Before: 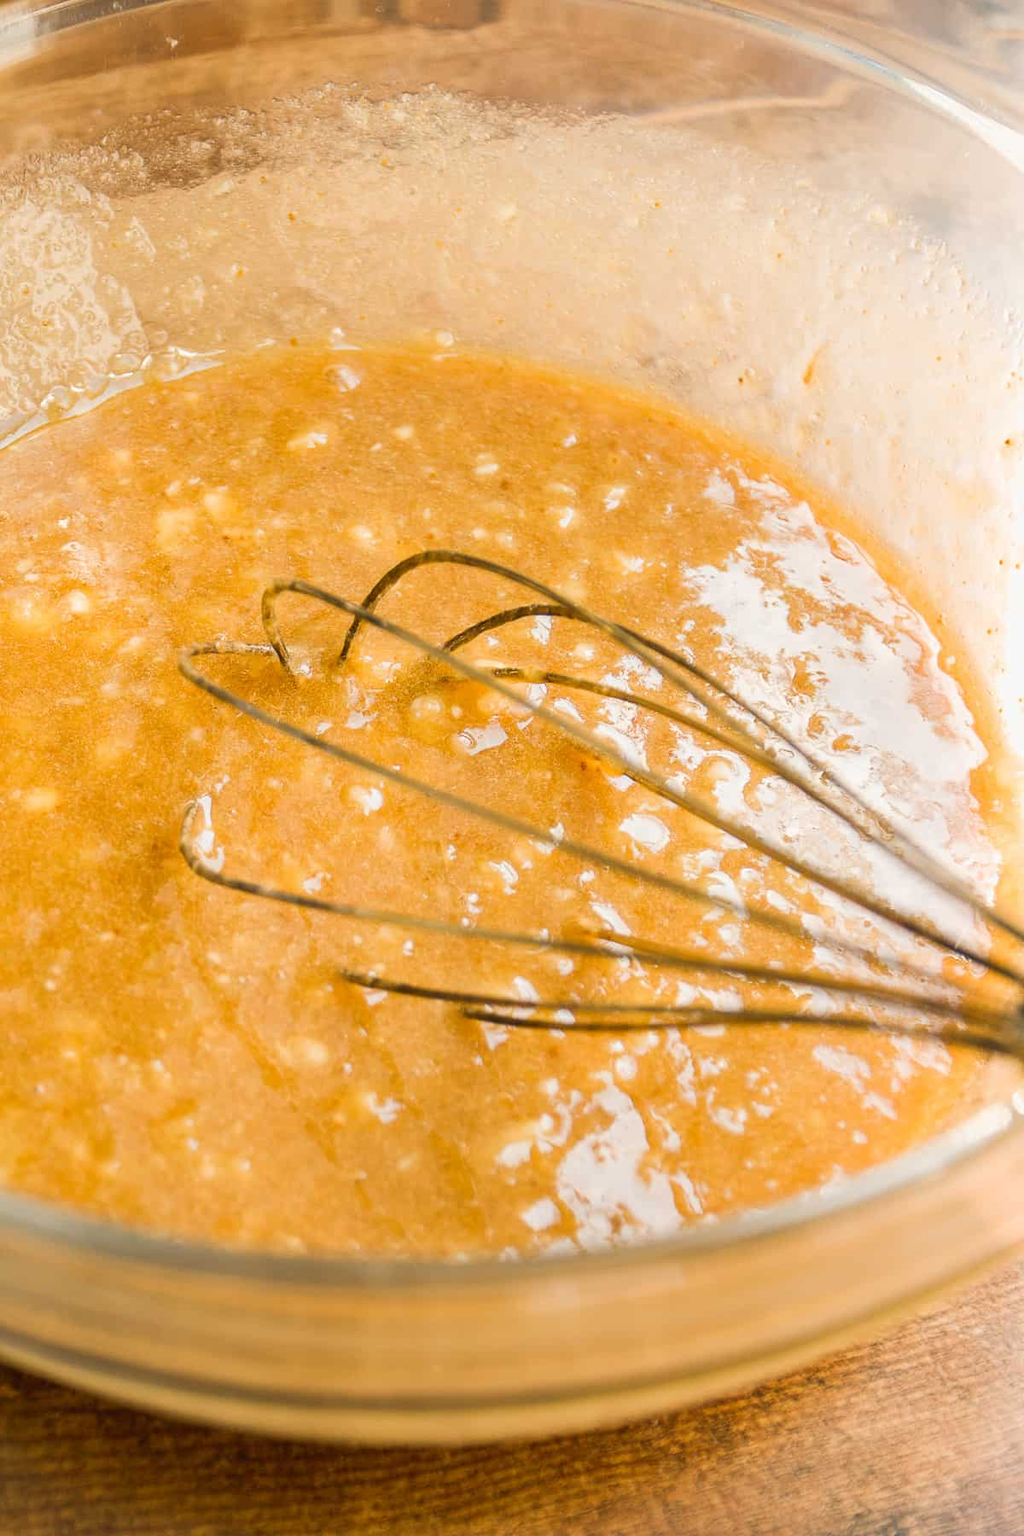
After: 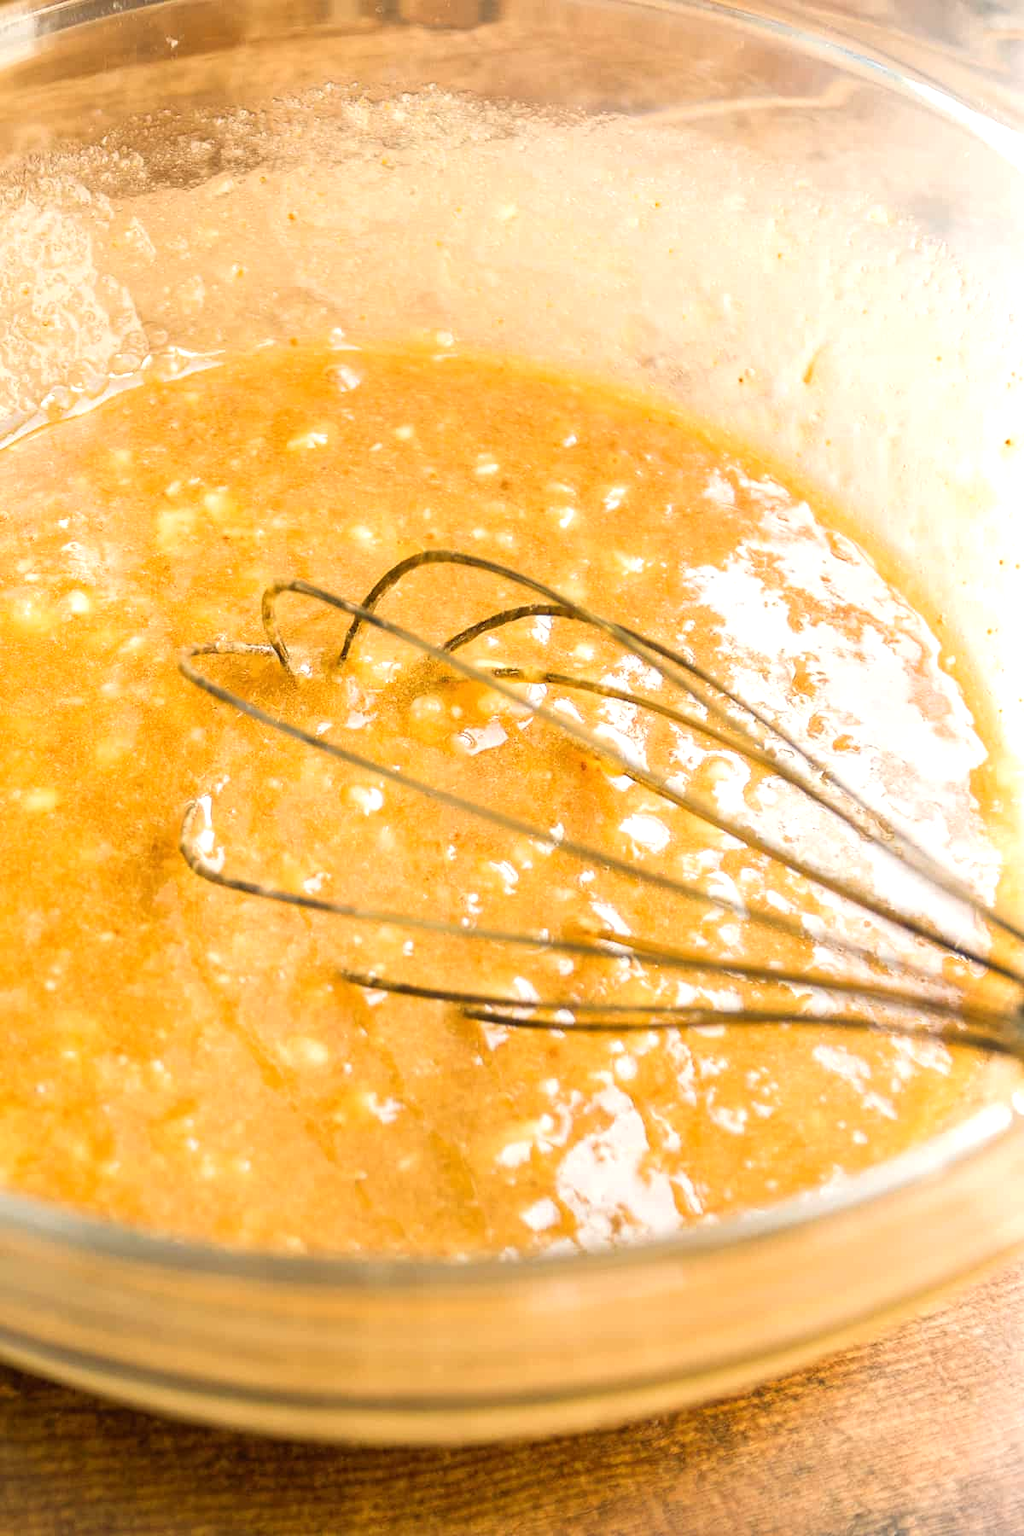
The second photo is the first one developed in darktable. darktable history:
tone equalizer: -8 EV -0.436 EV, -7 EV -0.414 EV, -6 EV -0.343 EV, -5 EV -0.189 EV, -3 EV 0.208 EV, -2 EV 0.318 EV, -1 EV 0.382 EV, +0 EV 0.409 EV
